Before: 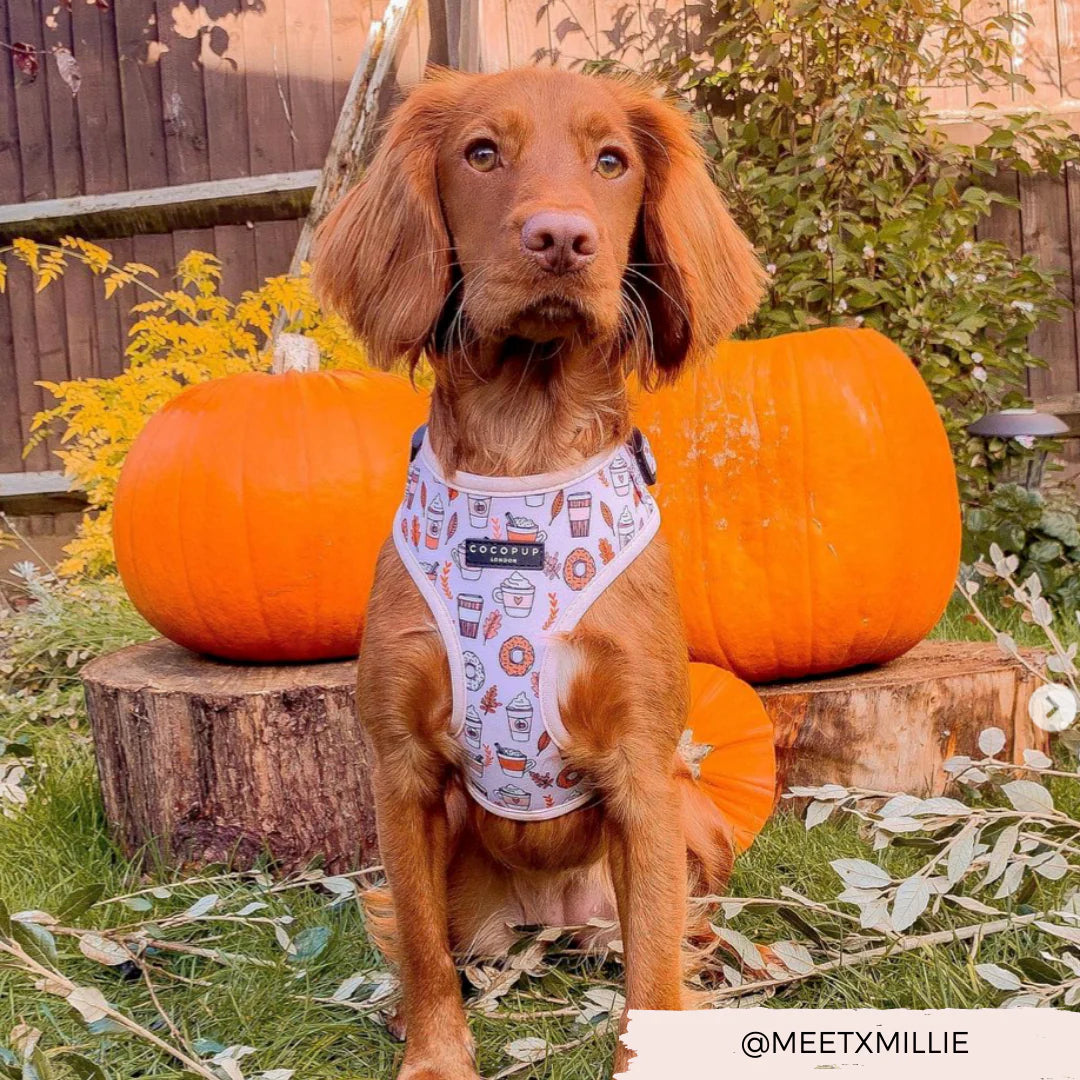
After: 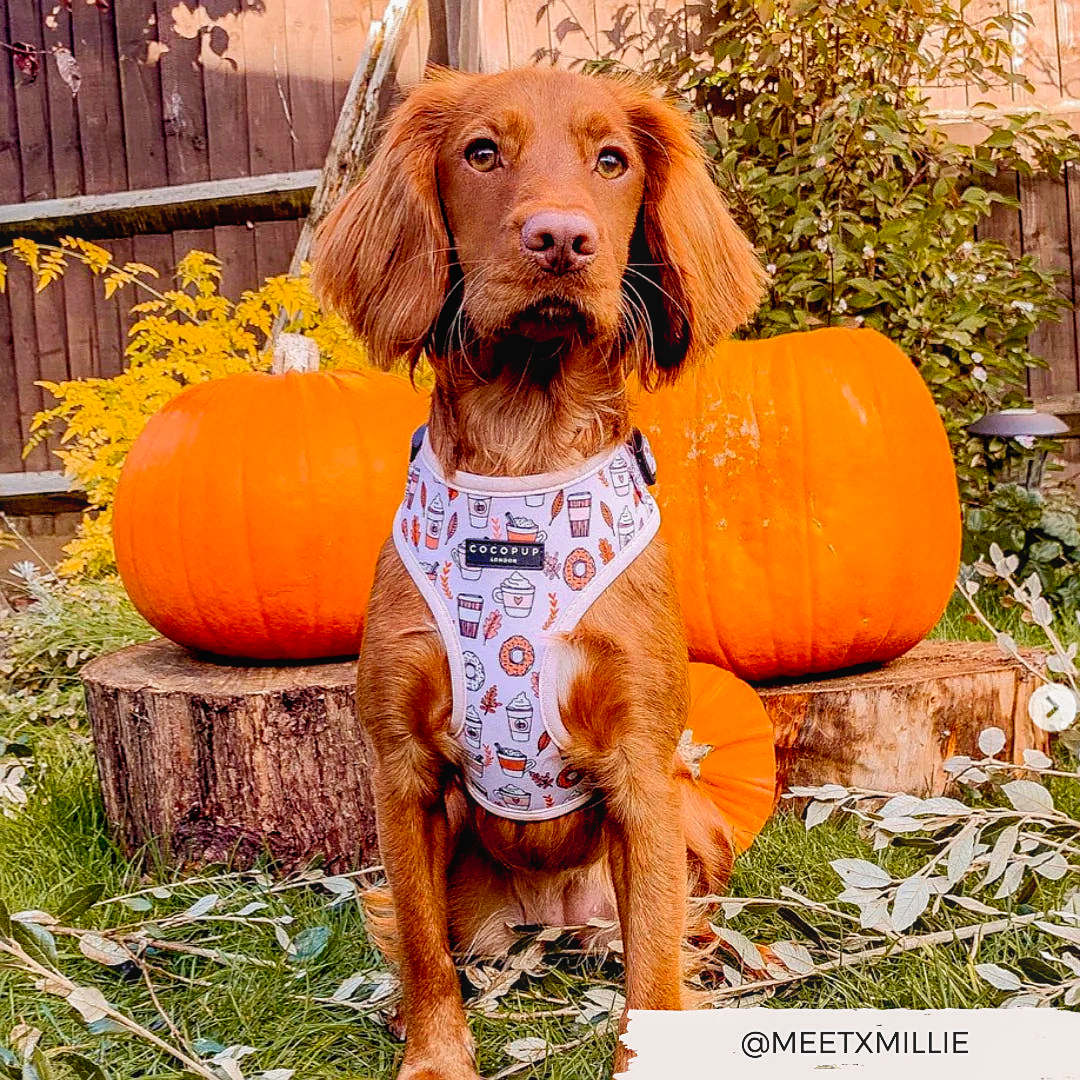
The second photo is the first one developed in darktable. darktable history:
local contrast: detail 110%
filmic rgb: black relative exposure -6.3 EV, white relative exposure 2.8 EV, threshold 3 EV, target black luminance 0%, hardness 4.6, latitude 67.35%, contrast 1.292, shadows ↔ highlights balance -3.5%, preserve chrominance no, color science v4 (2020), contrast in shadows soft, enable highlight reconstruction true
sharpen: on, module defaults
